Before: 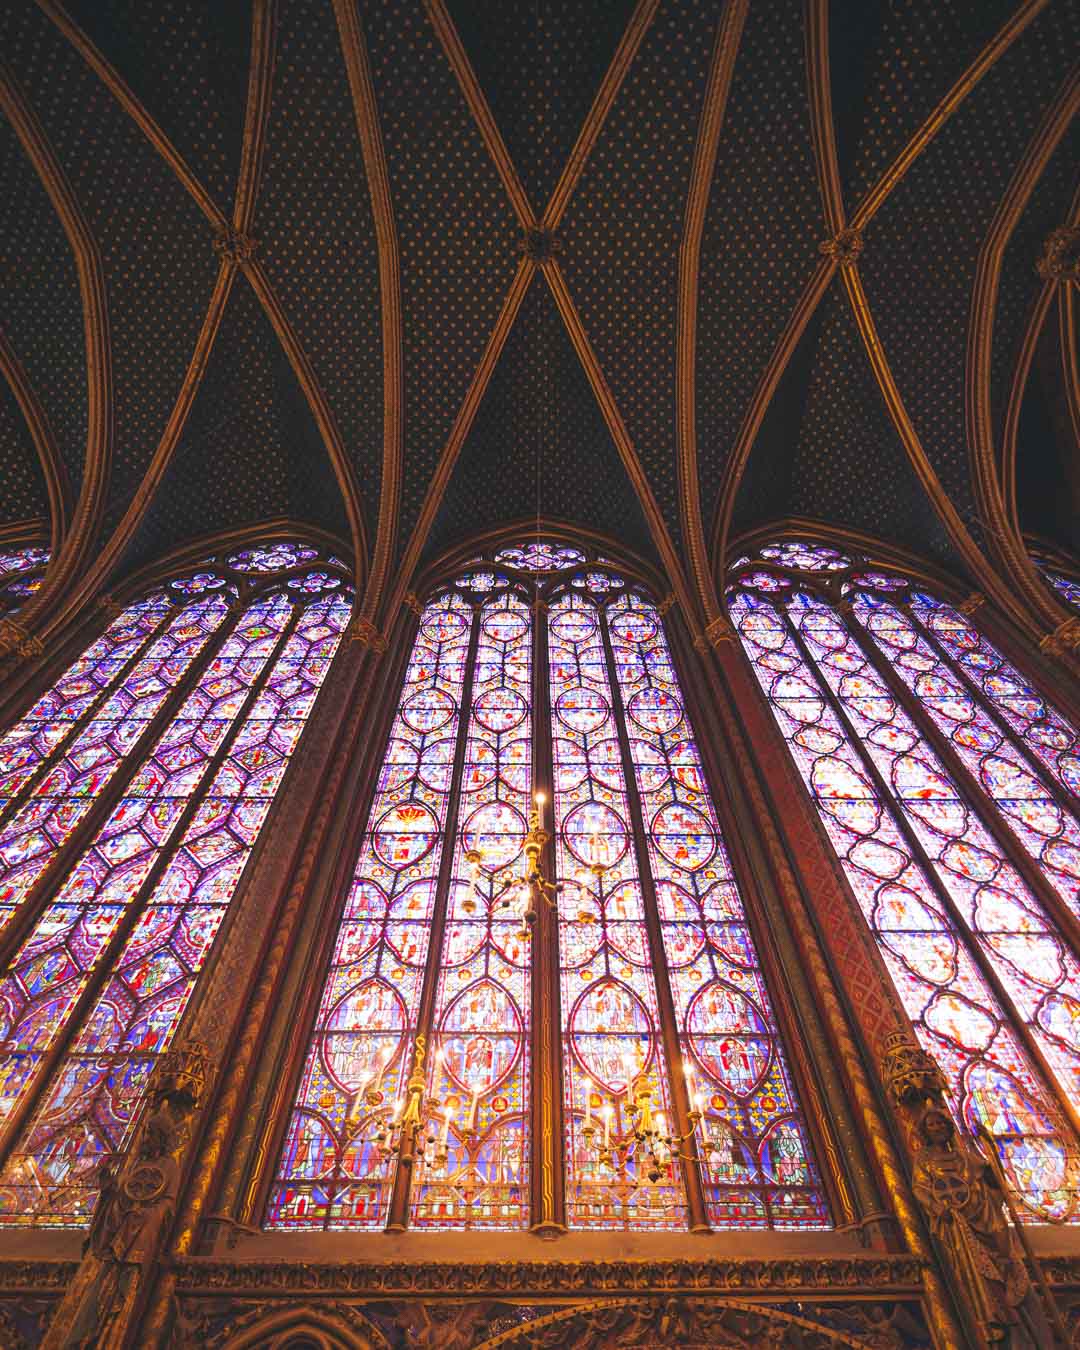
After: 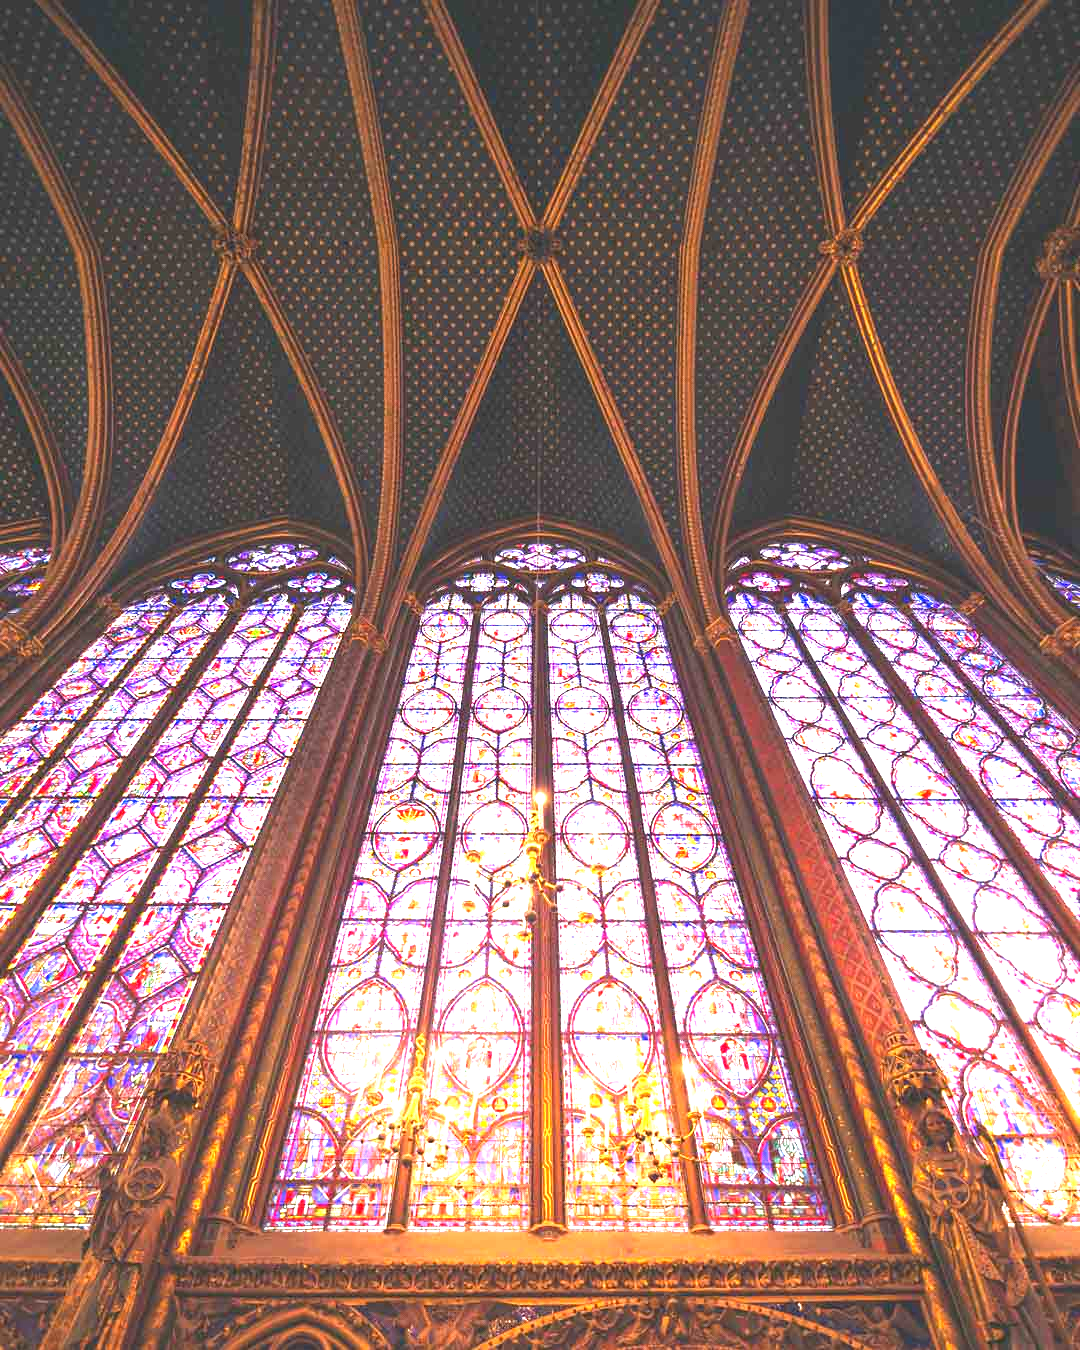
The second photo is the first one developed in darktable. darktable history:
exposure: black level correction 0, exposure 1.521 EV, compensate highlight preservation false
